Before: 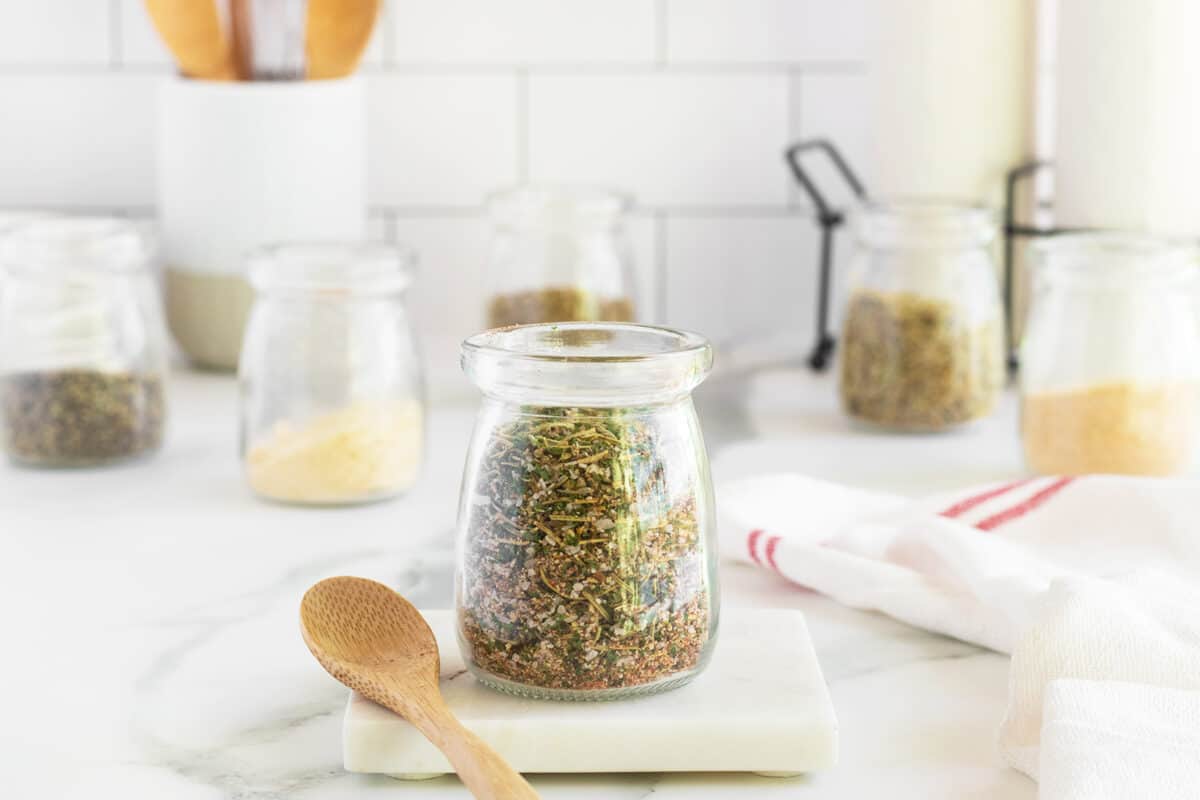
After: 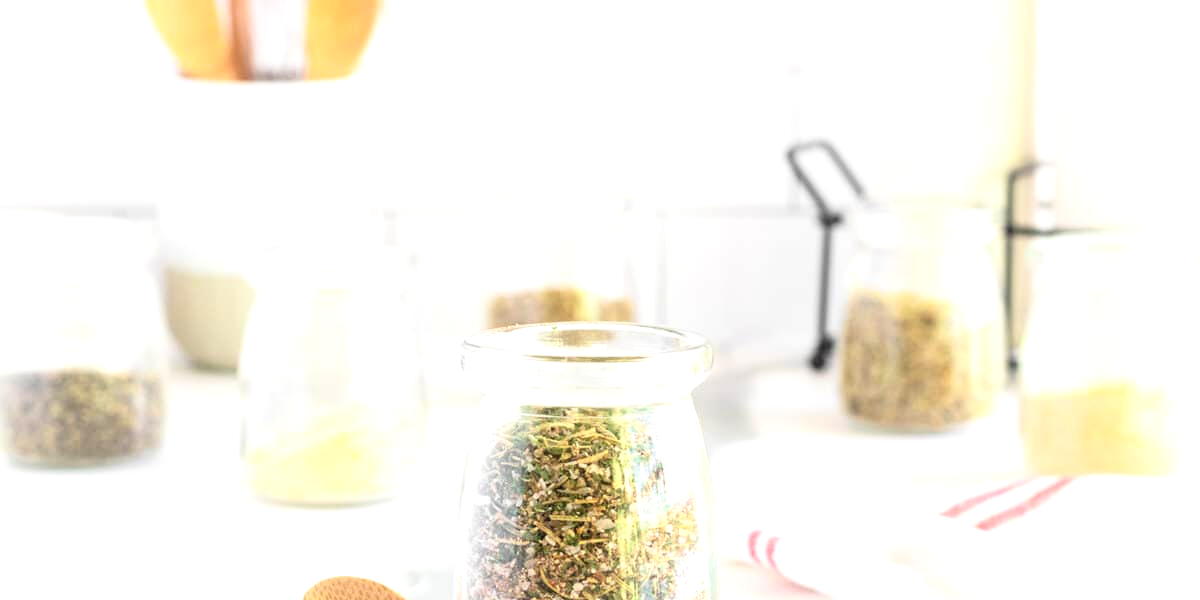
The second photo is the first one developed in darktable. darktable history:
tone curve: curves: ch0 [(0, 0) (0.004, 0.001) (0.133, 0.112) (0.325, 0.362) (0.832, 0.893) (1, 1)], color space Lab, independent channels, preserve colors none
exposure: exposure 0.568 EV, compensate highlight preservation false
crop: bottom 24.984%
